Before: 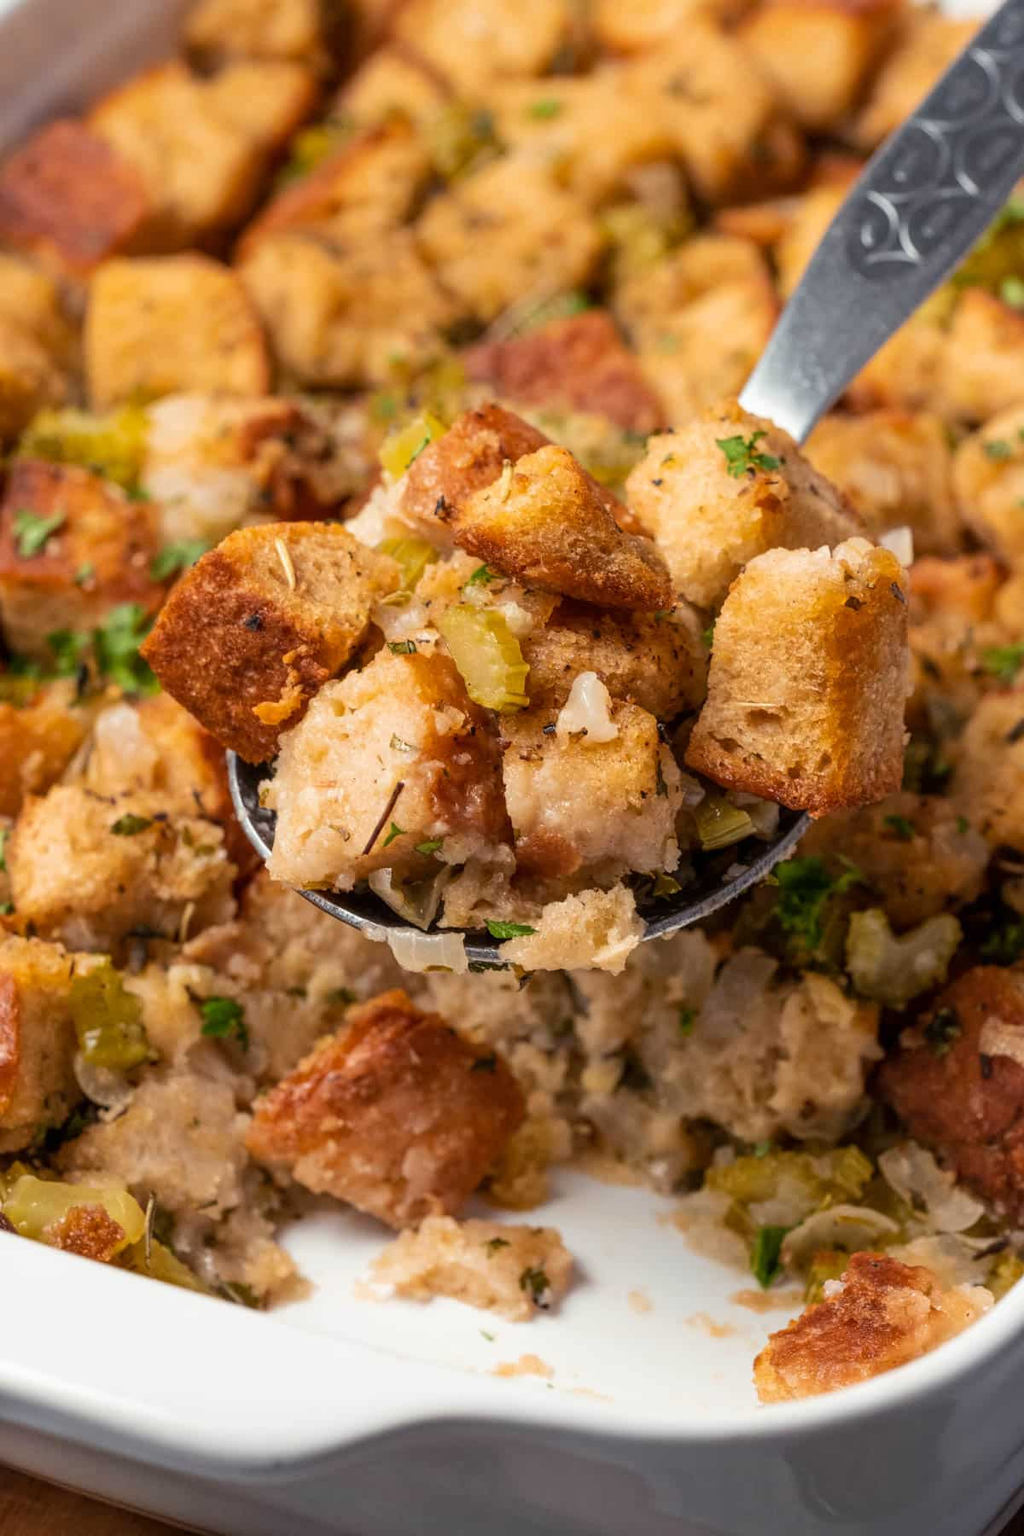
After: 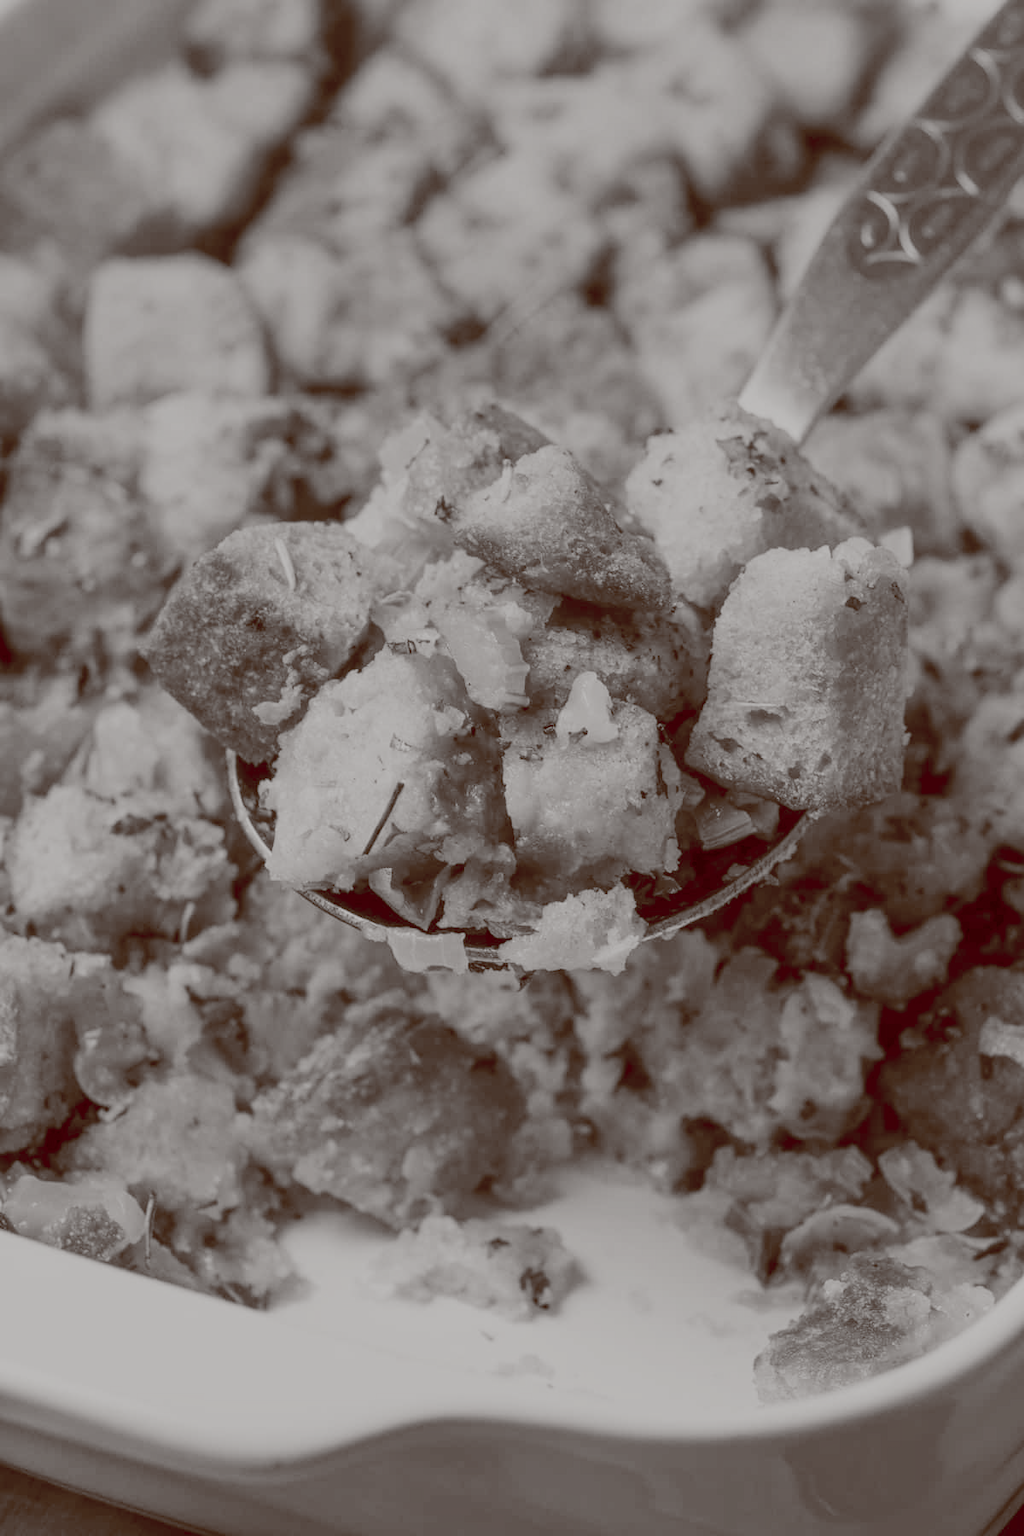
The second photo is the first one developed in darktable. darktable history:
color balance rgb: shadows lift › luminance 1%, shadows lift › chroma 0.2%, shadows lift › hue 20°, power › luminance 1%, power › chroma 0.4%, power › hue 34°, highlights gain › luminance 0.8%, highlights gain › chroma 0.4%, highlights gain › hue 44°, global offset › chroma 0.4%, global offset › hue 34°, white fulcrum 0.08 EV, linear chroma grading › shadows -7%, linear chroma grading › highlights -7%, linear chroma grading › global chroma -10%, linear chroma grading › mid-tones -8%, perceptual saturation grading › global saturation -28%, perceptual saturation grading › highlights -20%, perceptual saturation grading › mid-tones -24%, perceptual saturation grading › shadows -24%, perceptual brilliance grading › global brilliance -1%, perceptual brilliance grading › highlights -1%, perceptual brilliance grading › mid-tones -1%, perceptual brilliance grading › shadows -1%, global vibrance -17%, contrast -6%
color equalizer: saturation › red 0.22, saturation › orange 0.24, saturation › yellow 0.26, saturation › green 0.22, saturation › cyan 0.18, saturation › blue 0.18, saturation › lavender 0.22, saturation › magenta 0.22, brightness › green 0.98, brightness › cyan 0.98, brightness › blue 0.98
sigmoid: contrast 1.05, skew -0.15
tone equalizer: -7 EV 0.18 EV, -6 EV 0.12 EV, -5 EV 0.08 EV, -4 EV 0.04 EV, -2 EV -0.02 EV, -1 EV -0.04 EV, +0 EV -0.06 EV, luminance estimator HSV value / RGB max
